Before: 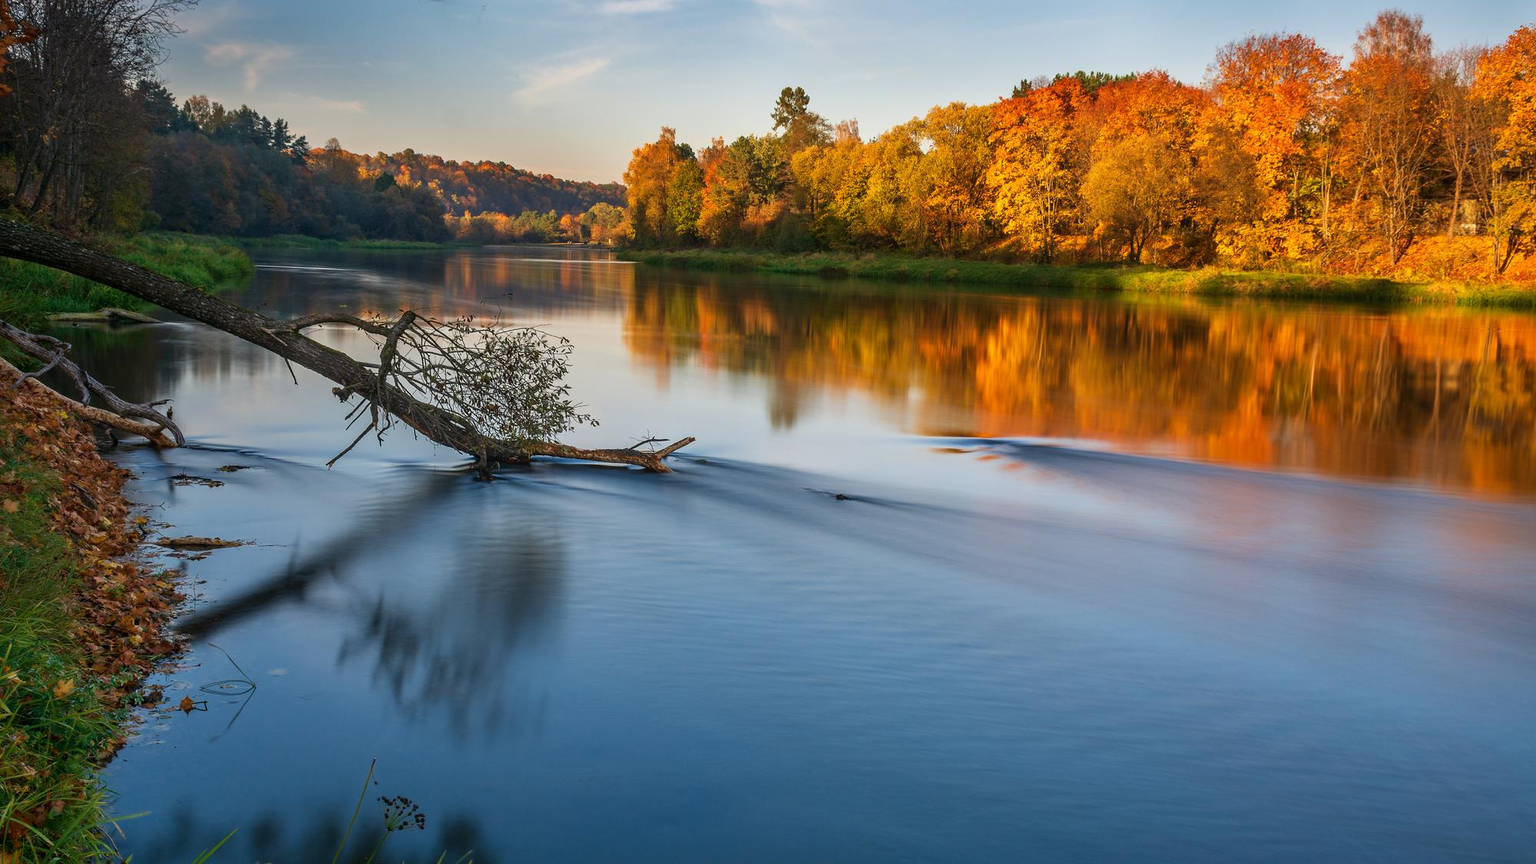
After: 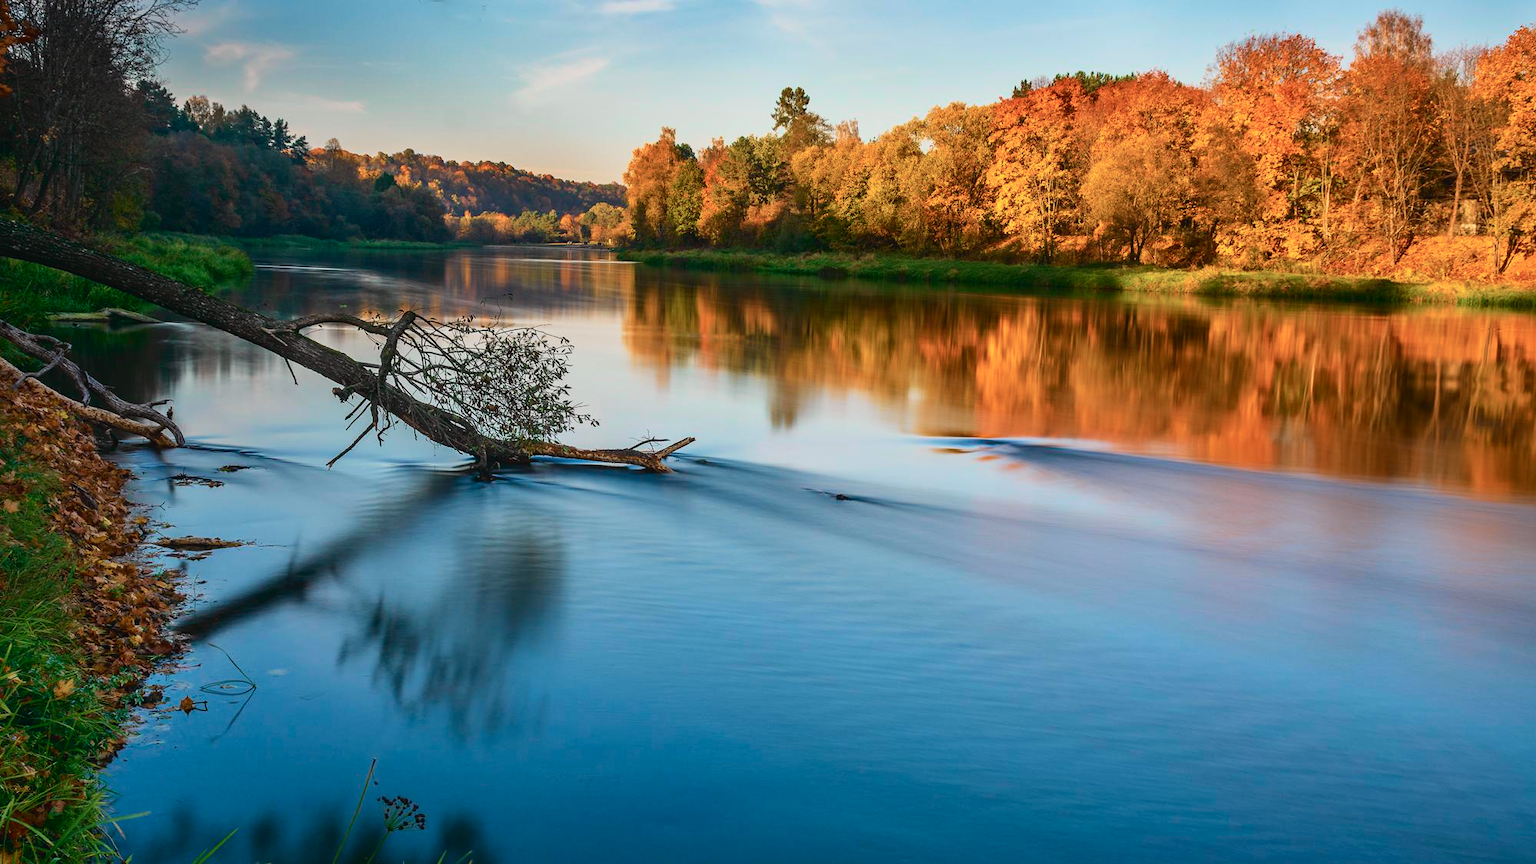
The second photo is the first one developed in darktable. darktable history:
tone curve: curves: ch0 [(0, 0.029) (0.099, 0.082) (0.264, 0.253) (0.447, 0.481) (0.678, 0.721) (0.828, 0.857) (0.992, 0.94)]; ch1 [(0, 0) (0.311, 0.266) (0.411, 0.374) (0.481, 0.458) (0.501, 0.499) (0.514, 0.512) (0.575, 0.577) (0.643, 0.648) (0.682, 0.674) (0.802, 0.812) (1, 1)]; ch2 [(0, 0) (0.259, 0.207) (0.323, 0.311) (0.376, 0.353) (0.463, 0.456) (0.498, 0.498) (0.524, 0.512) (0.574, 0.582) (0.648, 0.653) (0.768, 0.728) (1, 1)], color space Lab, independent channels, preserve colors none
